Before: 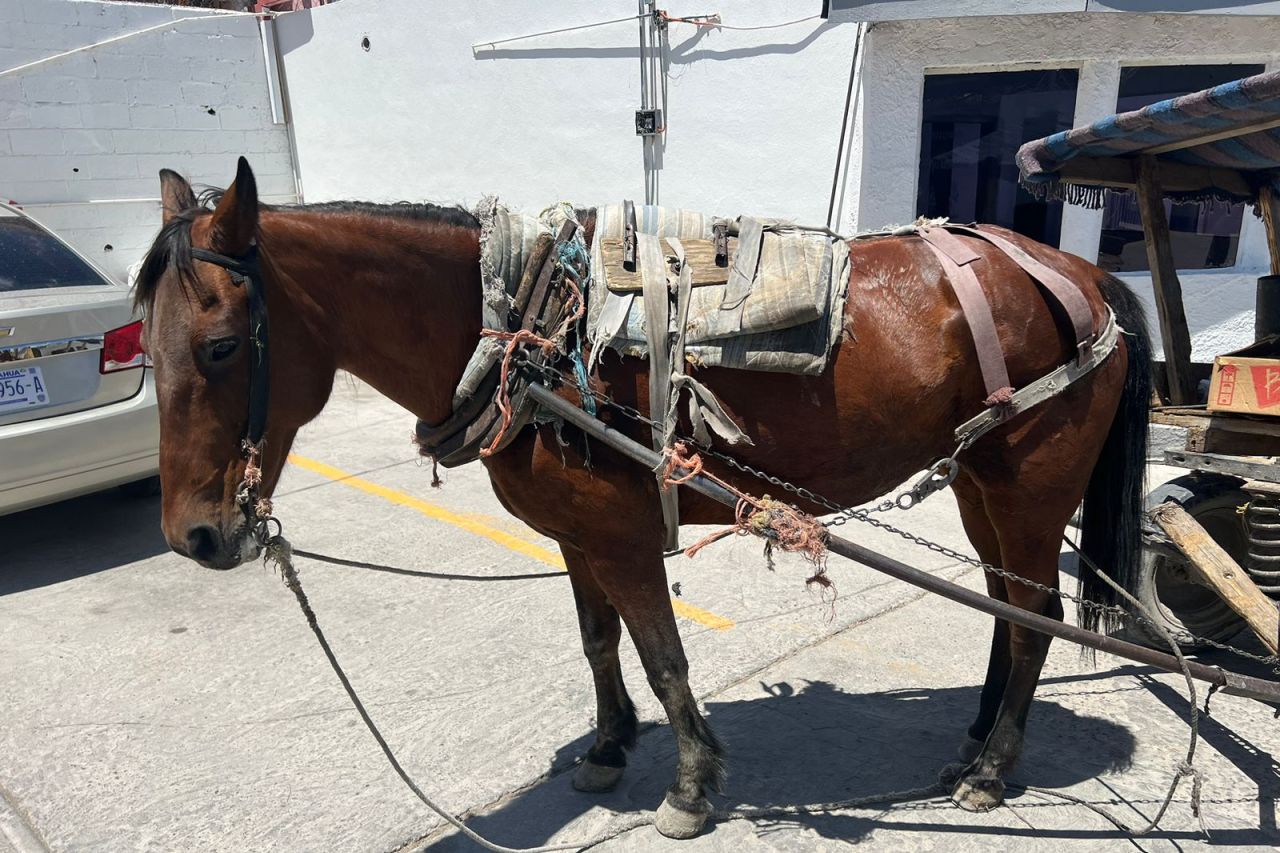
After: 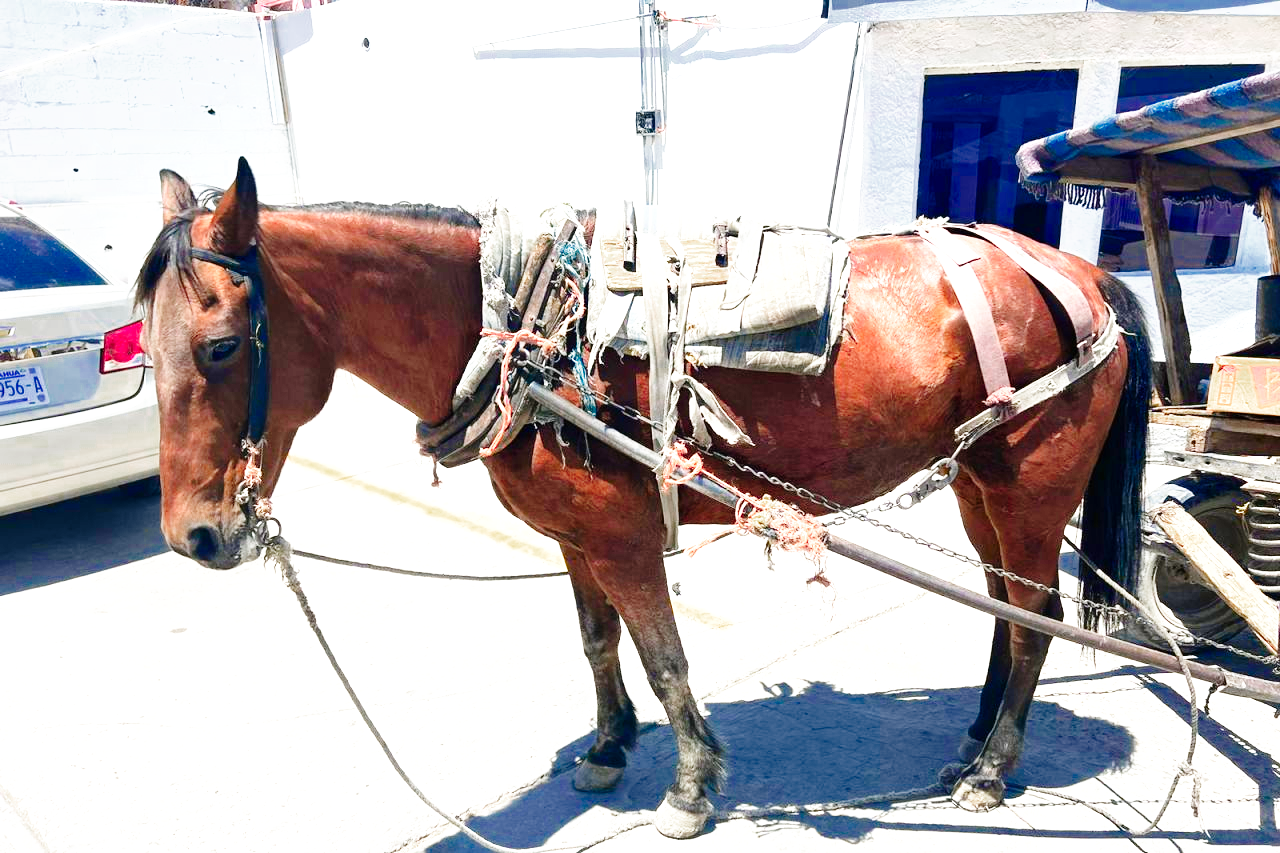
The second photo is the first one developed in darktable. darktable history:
base curve: curves: ch0 [(0, 0) (0.008, 0.007) (0.022, 0.029) (0.048, 0.089) (0.092, 0.197) (0.191, 0.399) (0.275, 0.534) (0.357, 0.65) (0.477, 0.78) (0.542, 0.833) (0.799, 0.973) (1, 1)], preserve colors none
color zones: curves: ch0 [(0, 0.553) (0.123, 0.58) (0.23, 0.419) (0.468, 0.155) (0.605, 0.132) (0.723, 0.063) (0.833, 0.172) (0.921, 0.468)]; ch1 [(0.025, 0.645) (0.229, 0.584) (0.326, 0.551) (0.537, 0.446) (0.599, 0.911) (0.708, 1) (0.805, 0.944)]; ch2 [(0.086, 0.468) (0.254, 0.464) (0.638, 0.564) (0.702, 0.592) (0.768, 0.564)]
exposure: black level correction 0, exposure 1.096 EV, compensate highlight preservation false
